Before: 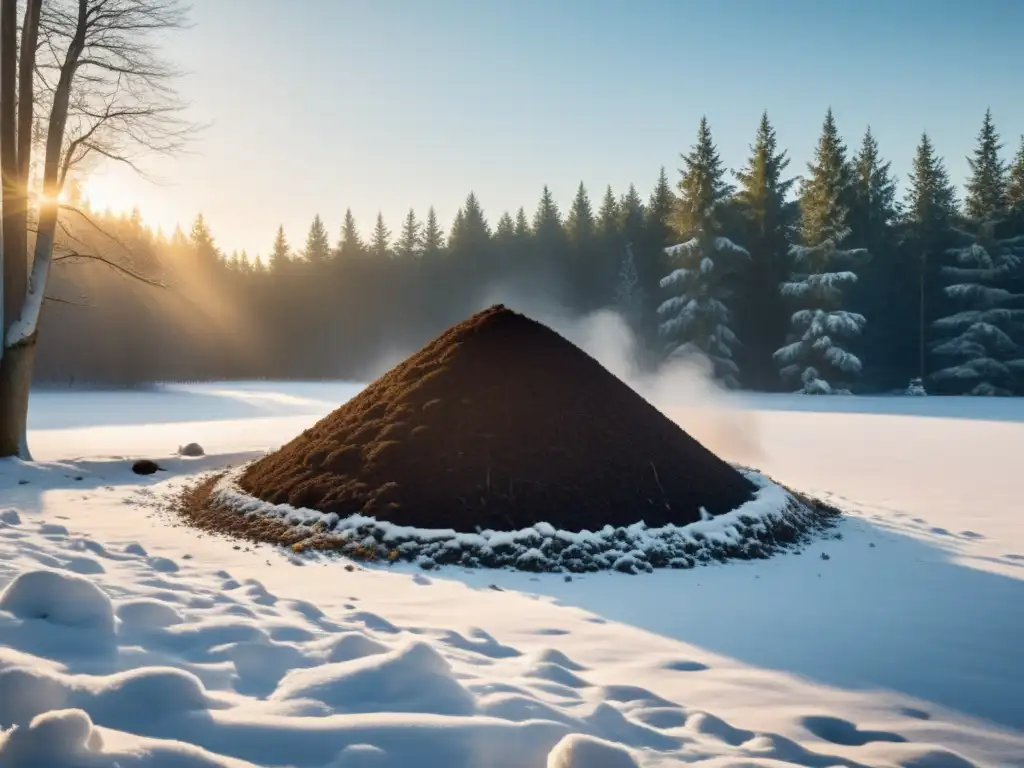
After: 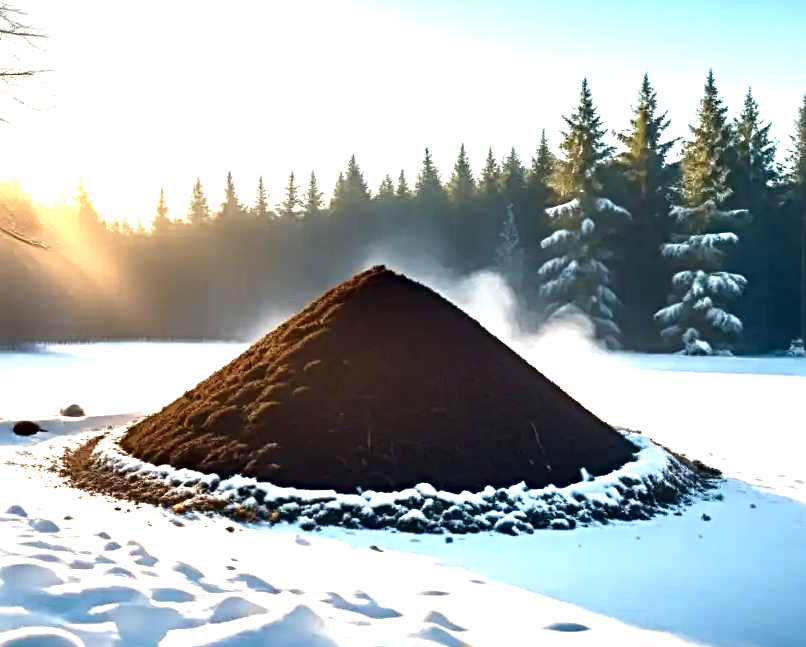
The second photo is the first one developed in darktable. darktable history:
sharpen: radius 4.93
crop: left 11.628%, top 5.146%, right 9.602%, bottom 10.581%
exposure: black level correction 0, exposure 1.2 EV, compensate exposure bias true, compensate highlight preservation false
contrast brightness saturation: contrast 0.067, brightness -0.127, saturation 0.047
